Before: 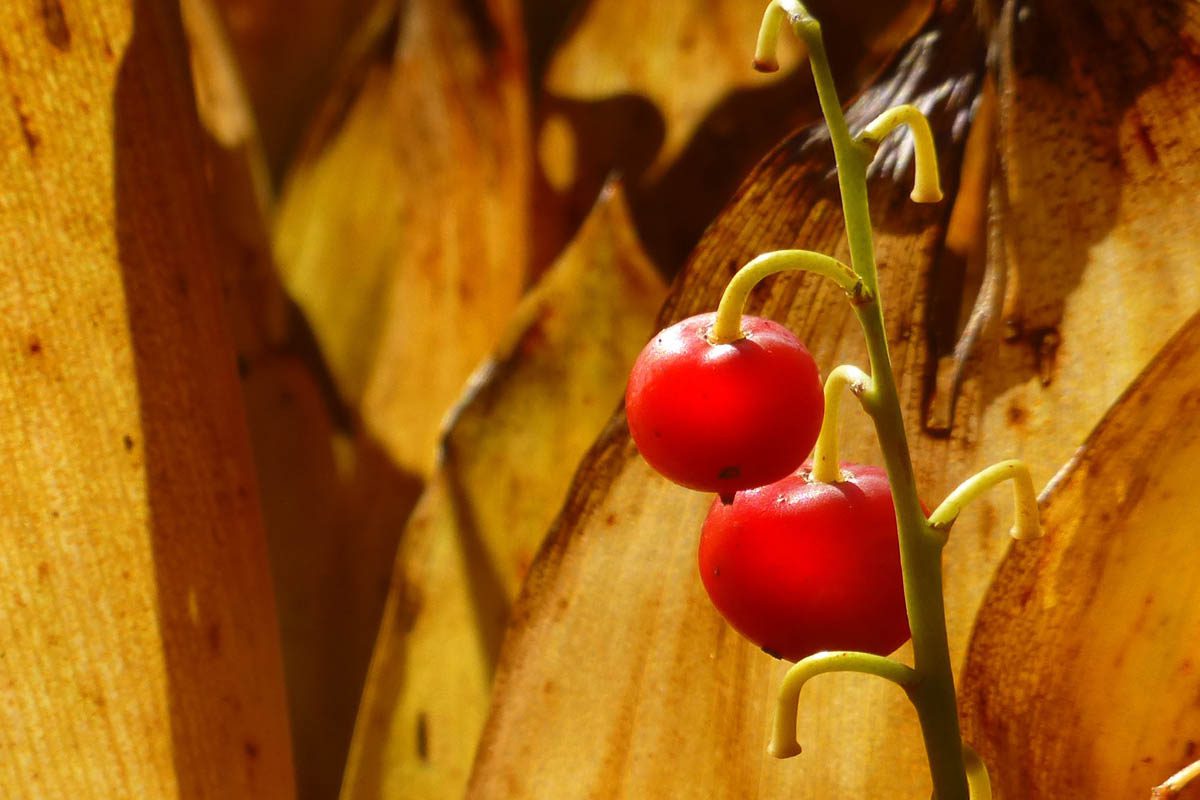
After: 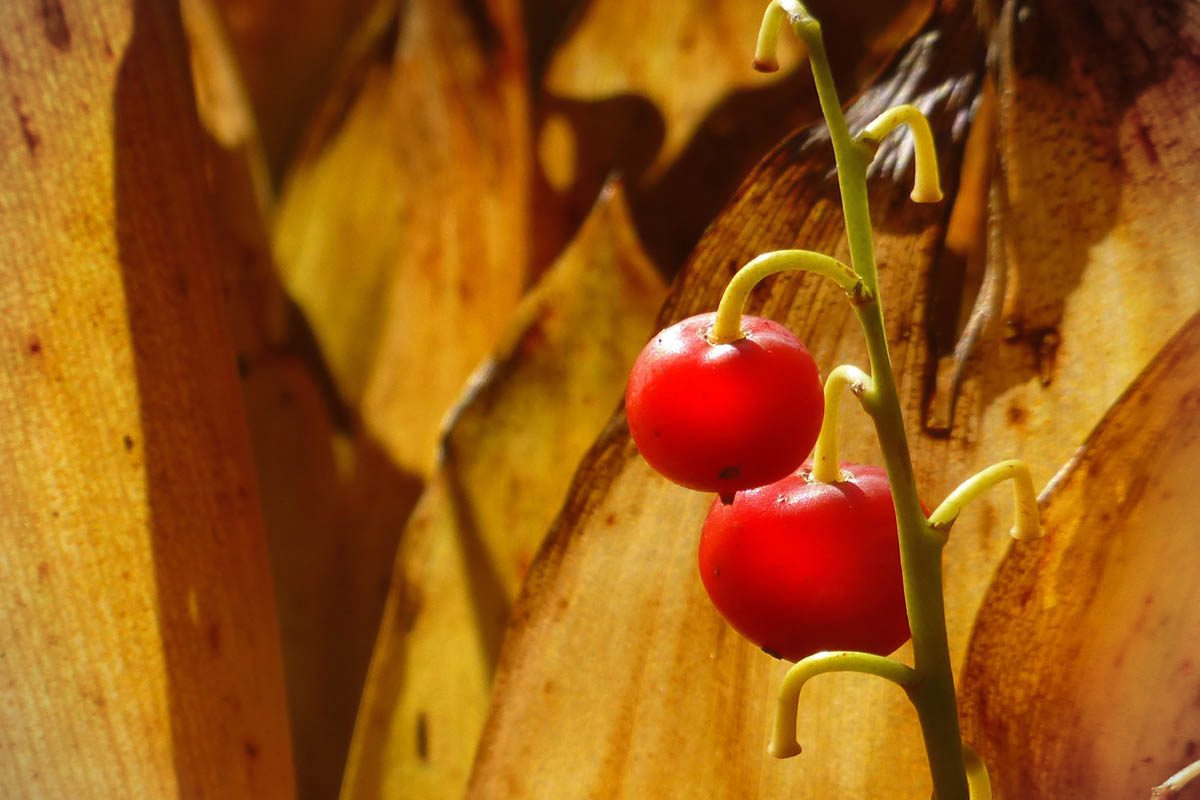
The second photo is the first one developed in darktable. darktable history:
shadows and highlights: shadows 25, highlights -25
vignetting: fall-off start 91.19%
